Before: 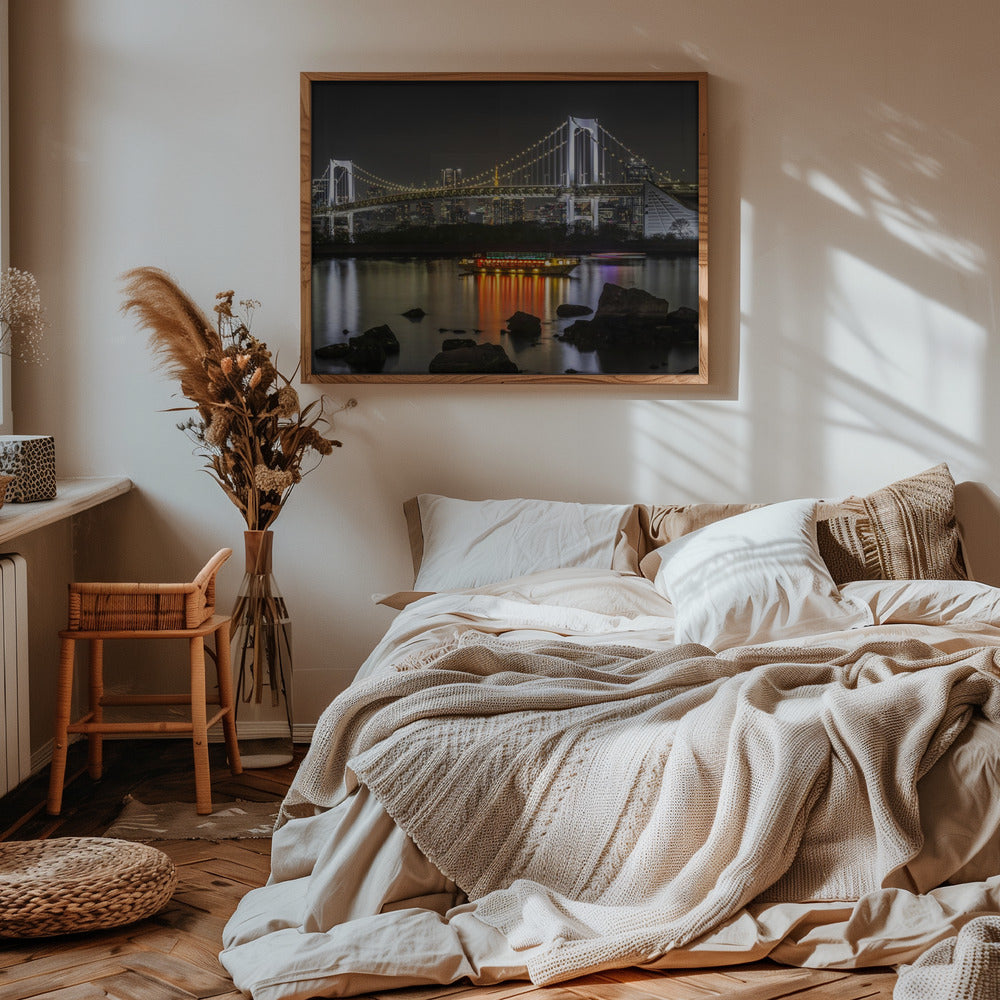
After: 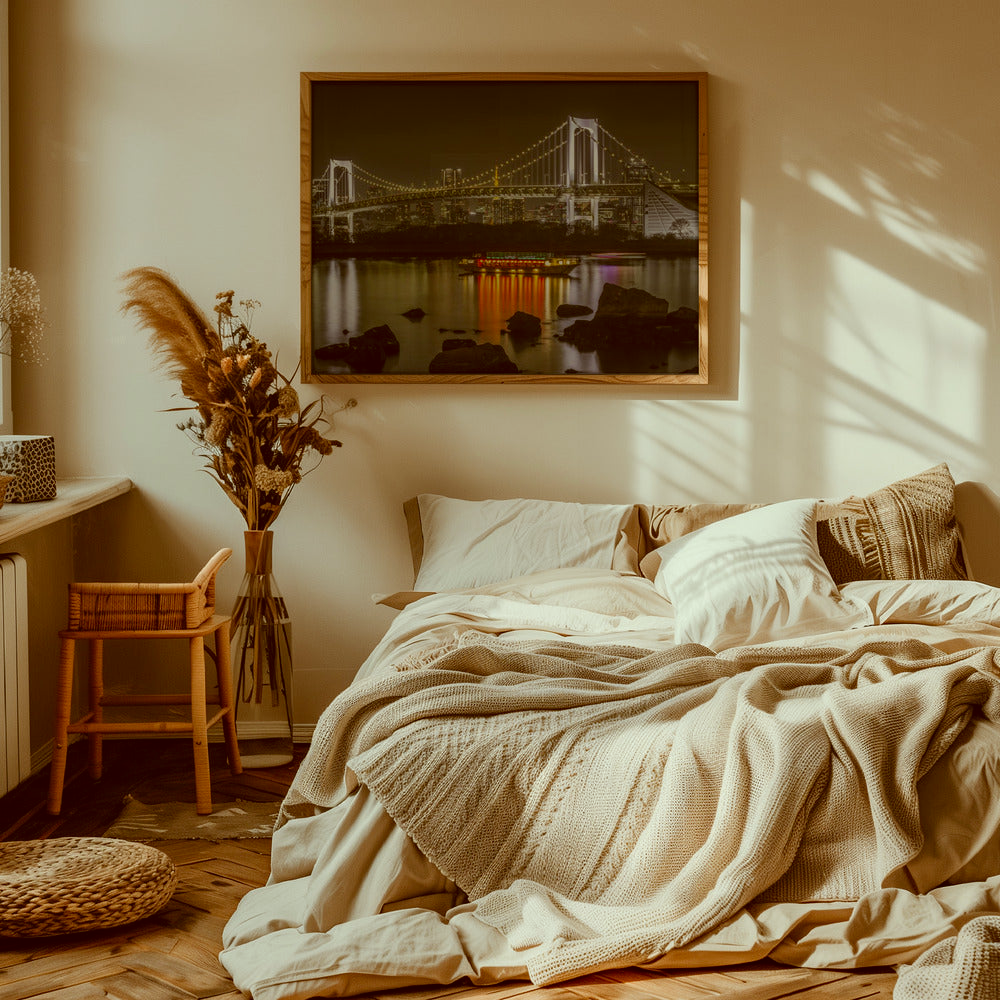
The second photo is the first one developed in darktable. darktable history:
color correction: highlights a* -5.94, highlights b* 9.48, shadows a* 10.12, shadows b* 23.94
tone equalizer: on, module defaults
